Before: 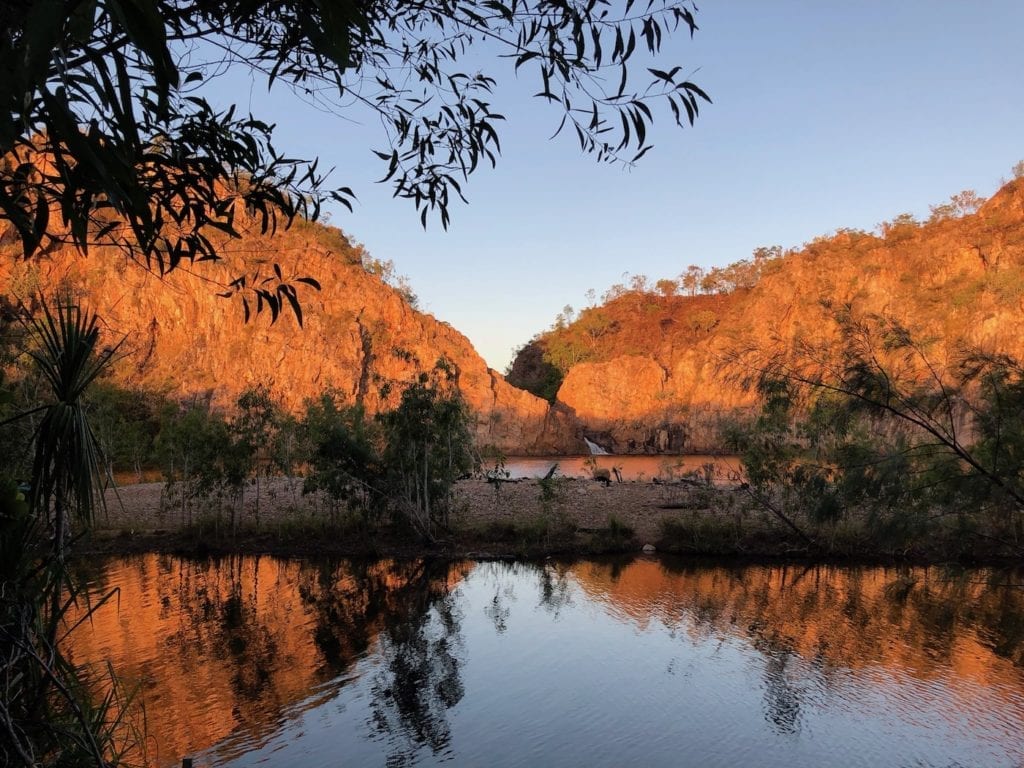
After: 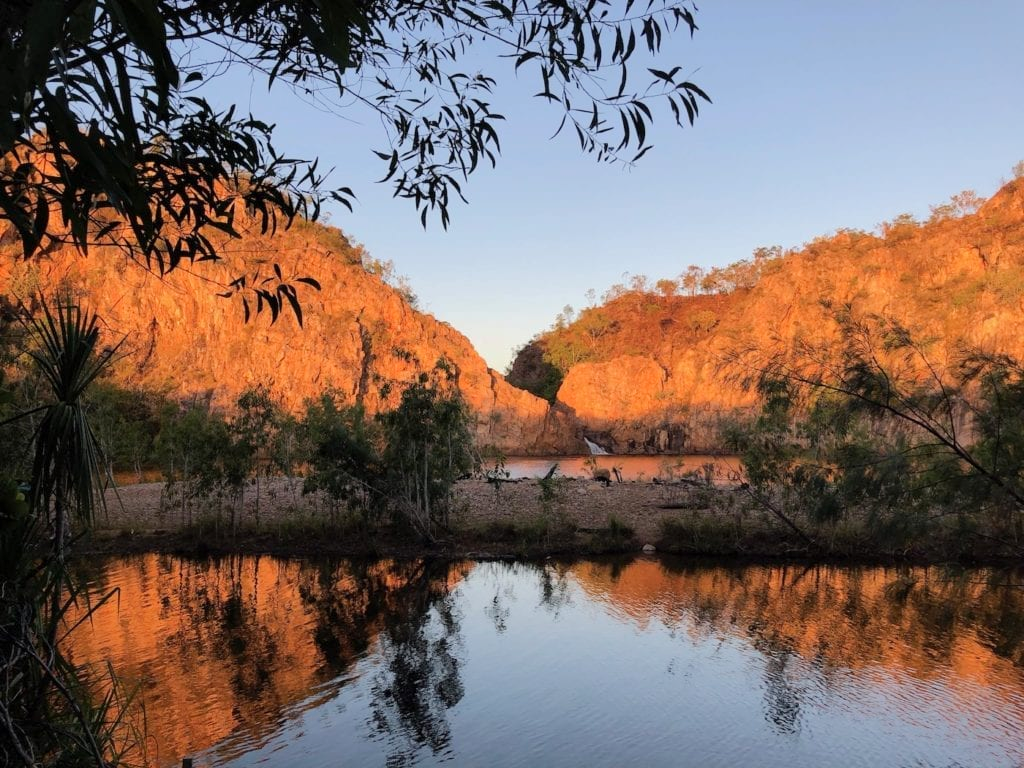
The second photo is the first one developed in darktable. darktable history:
base curve: curves: ch0 [(0, 0) (0.262, 0.32) (0.722, 0.705) (1, 1)]
